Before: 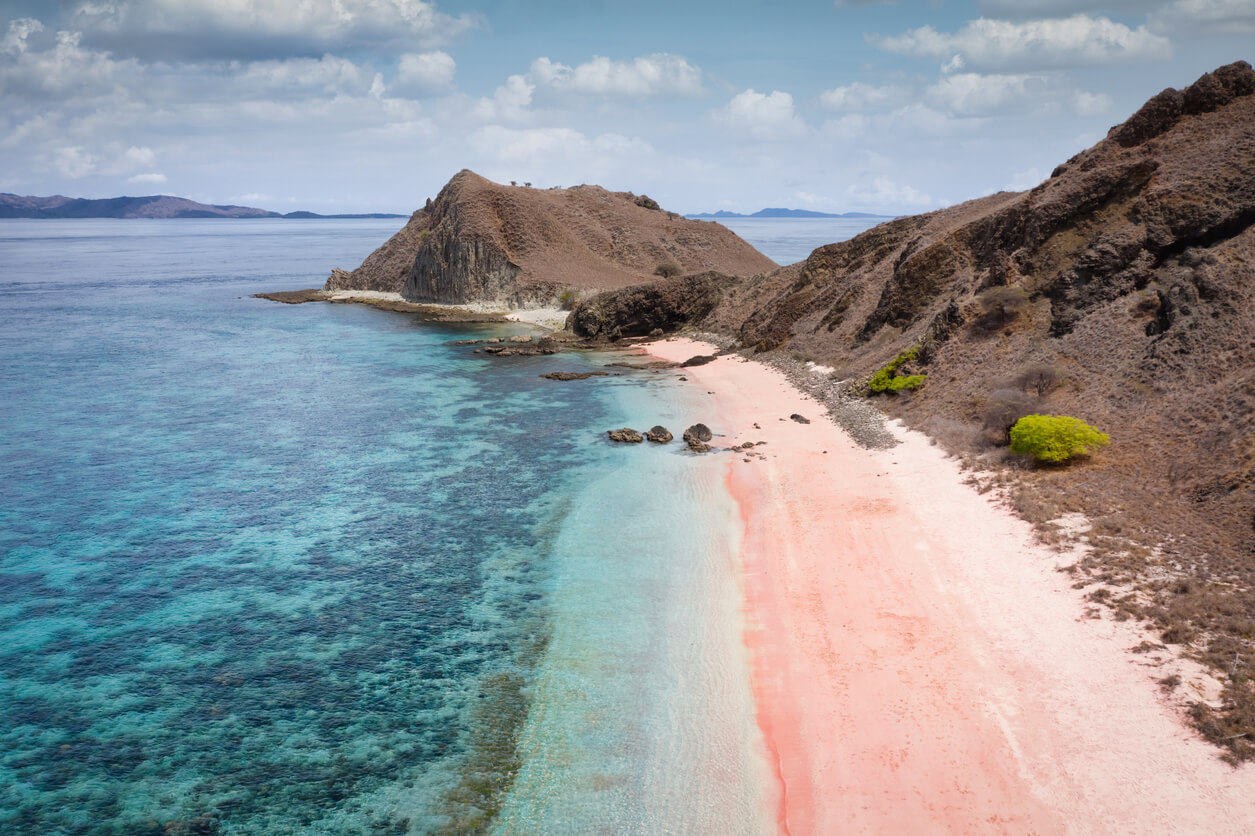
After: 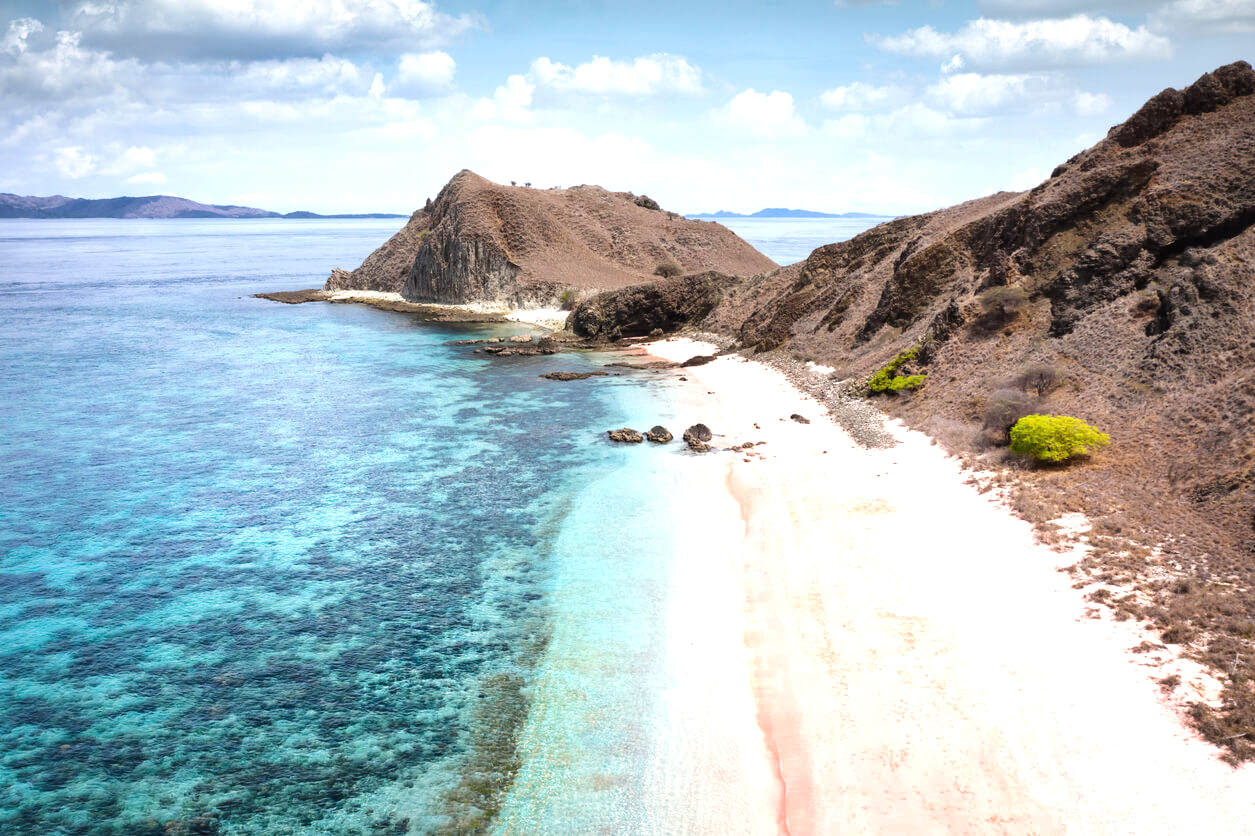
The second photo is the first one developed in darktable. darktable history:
exposure: black level correction 0, exposure 0.5 EV, compensate highlight preservation false
tone equalizer: -8 EV -0.417 EV, -7 EV -0.389 EV, -6 EV -0.333 EV, -5 EV -0.222 EV, -3 EV 0.222 EV, -2 EV 0.333 EV, -1 EV 0.389 EV, +0 EV 0.417 EV, edges refinement/feathering 500, mask exposure compensation -1.57 EV, preserve details no
